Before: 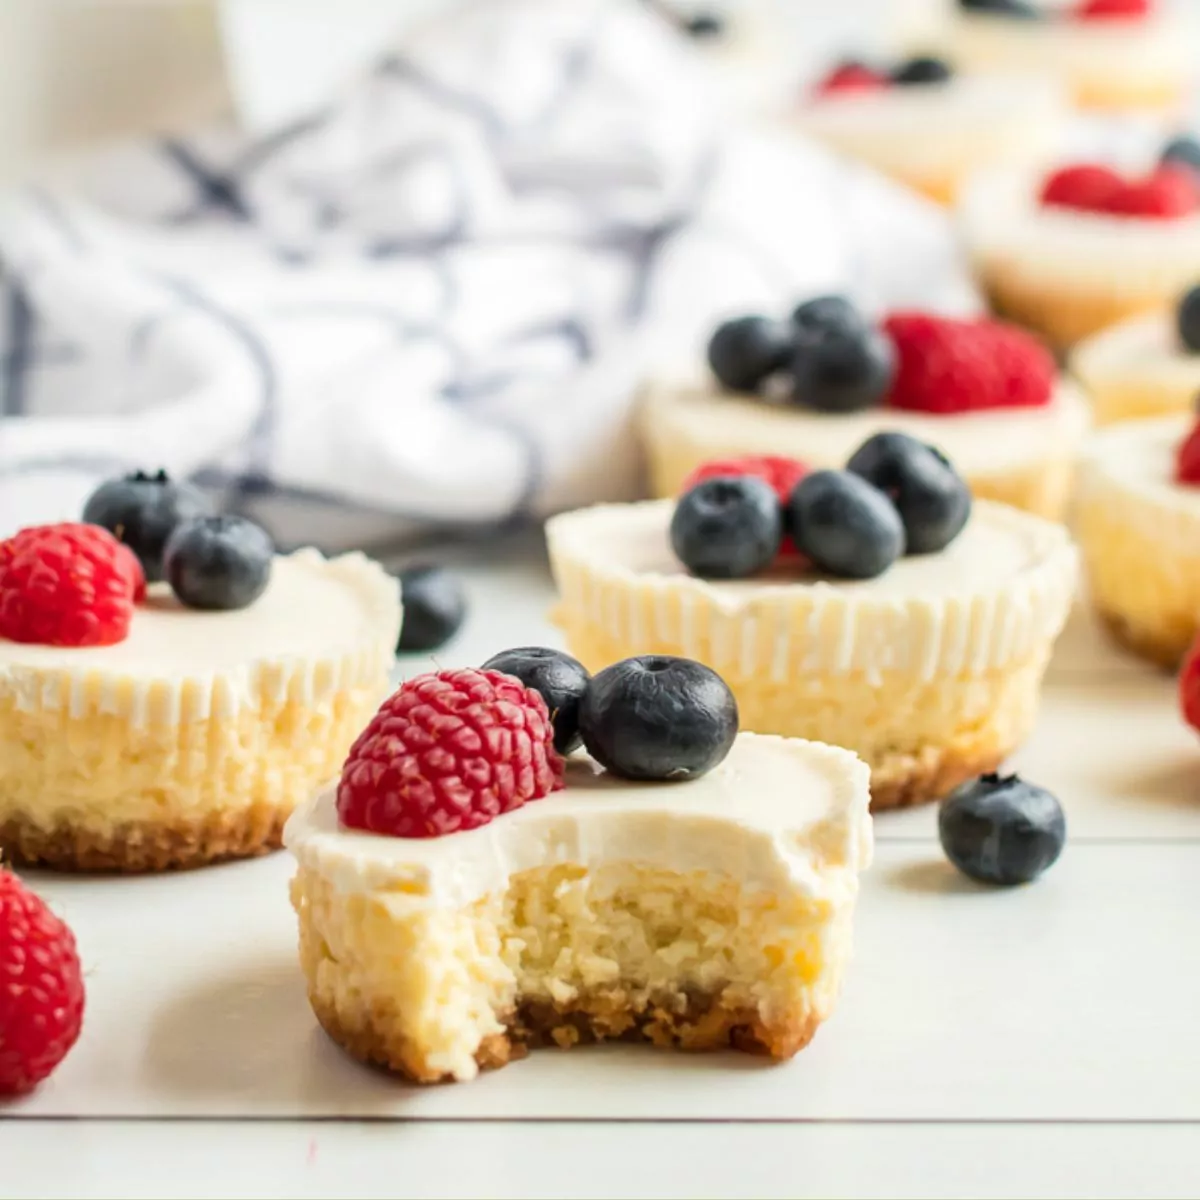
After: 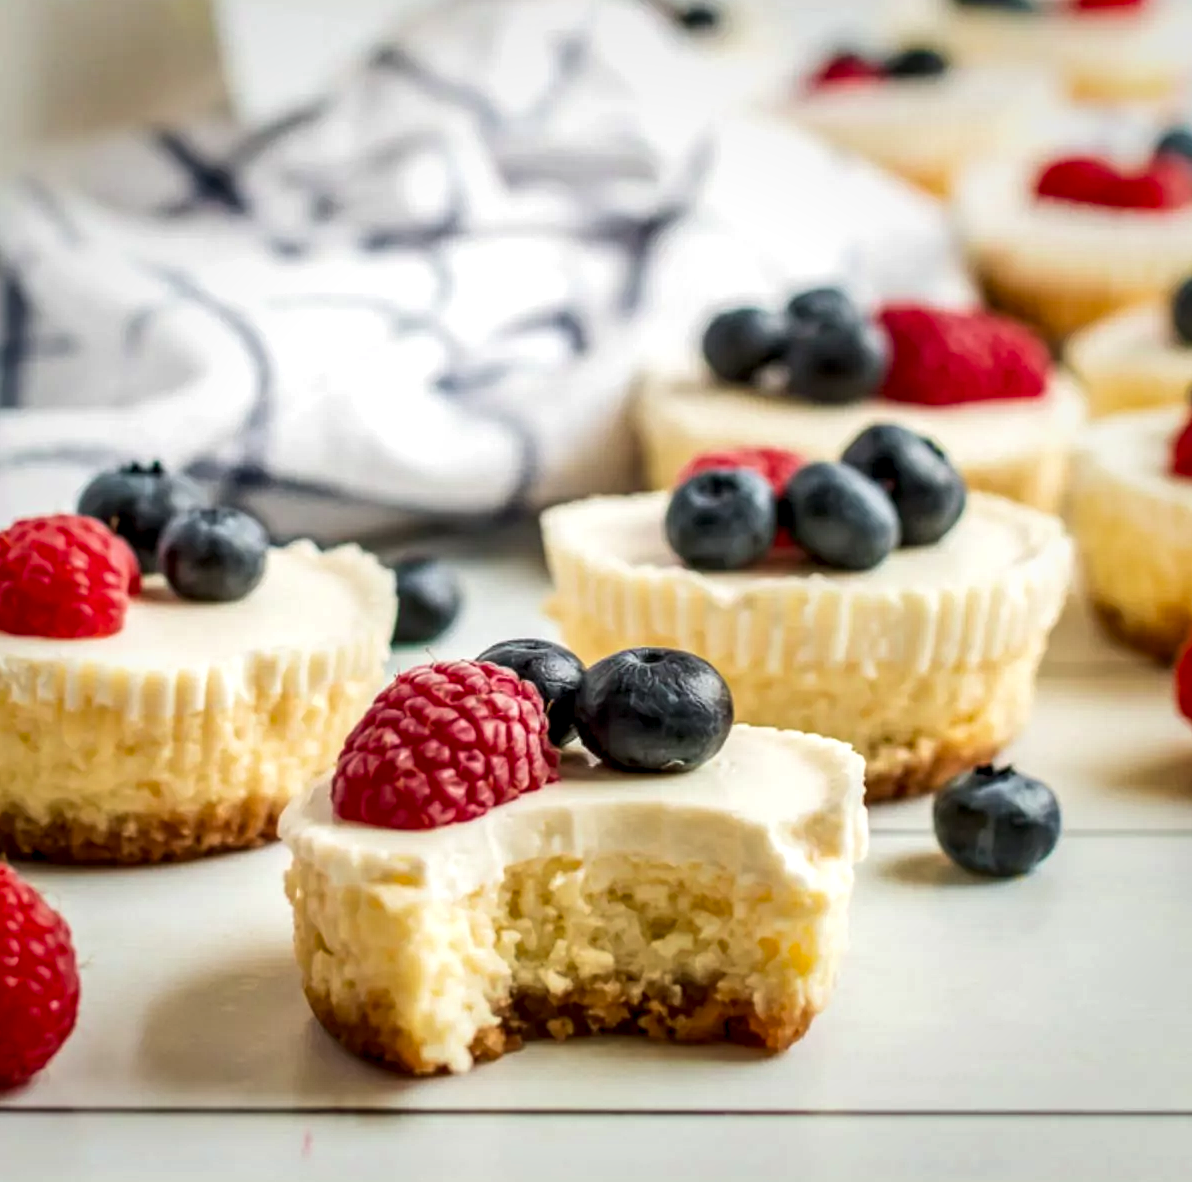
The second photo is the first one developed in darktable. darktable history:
local contrast: detail 150%
crop: left 0.465%, top 0.687%, right 0.138%, bottom 0.746%
velvia: strength 17.56%
vignetting: fall-off start 67.03%, brightness -0.251, saturation 0.137, width/height ratio 1.015, unbound false
shadows and highlights: shadows 32.16, highlights -33.04, soften with gaussian
exposure: compensate exposure bias true, compensate highlight preservation false
